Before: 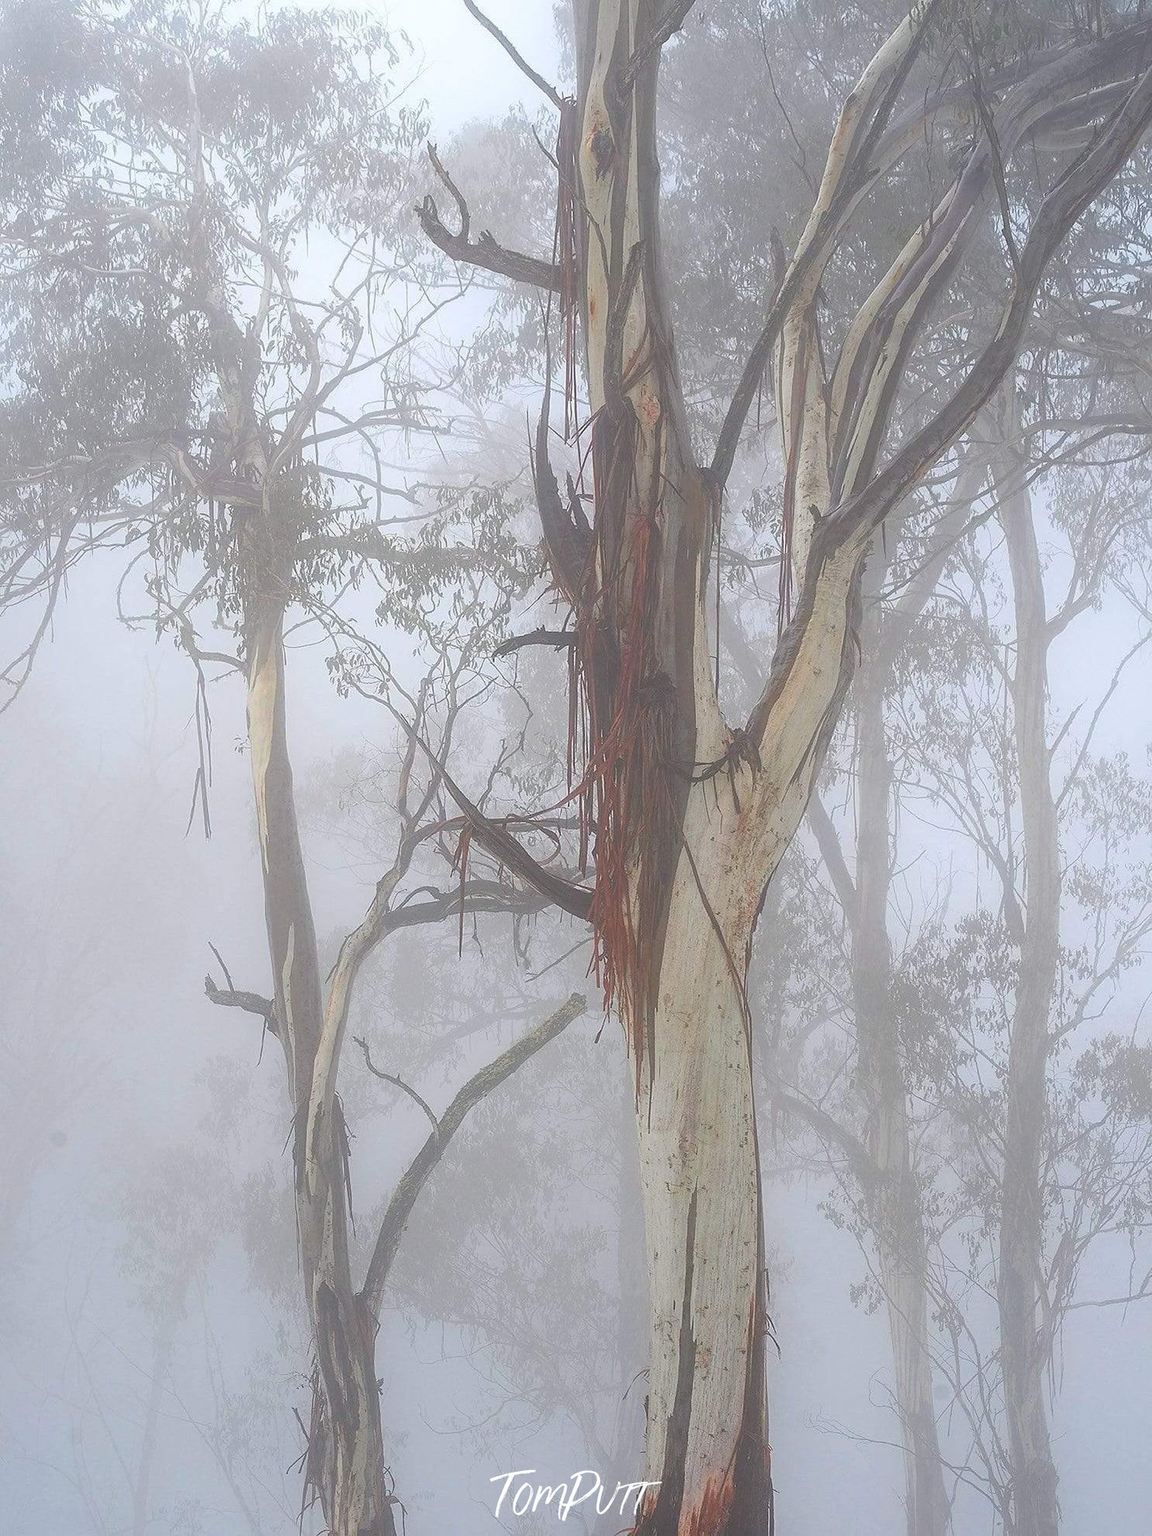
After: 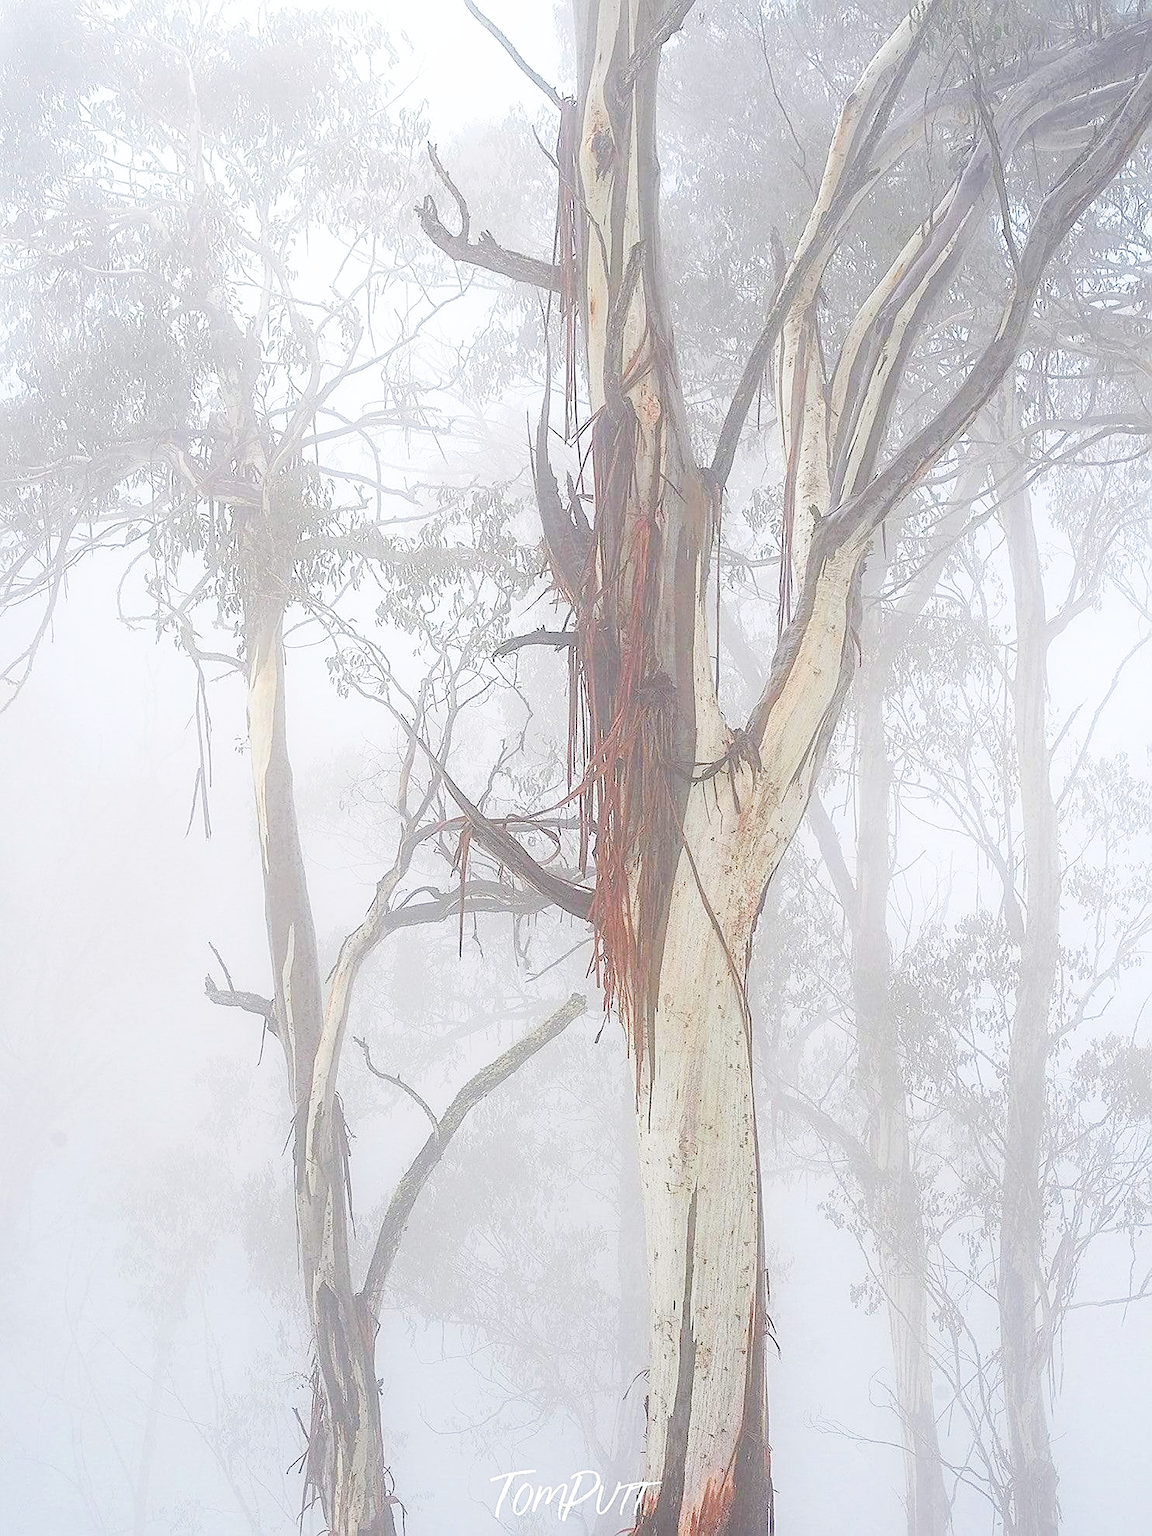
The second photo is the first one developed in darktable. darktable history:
sharpen: on, module defaults
base curve: curves: ch0 [(0, 0) (0.008, 0.007) (0.022, 0.029) (0.048, 0.089) (0.092, 0.197) (0.191, 0.399) (0.275, 0.534) (0.357, 0.65) (0.477, 0.78) (0.542, 0.833) (0.799, 0.973) (1, 1)], preserve colors none
